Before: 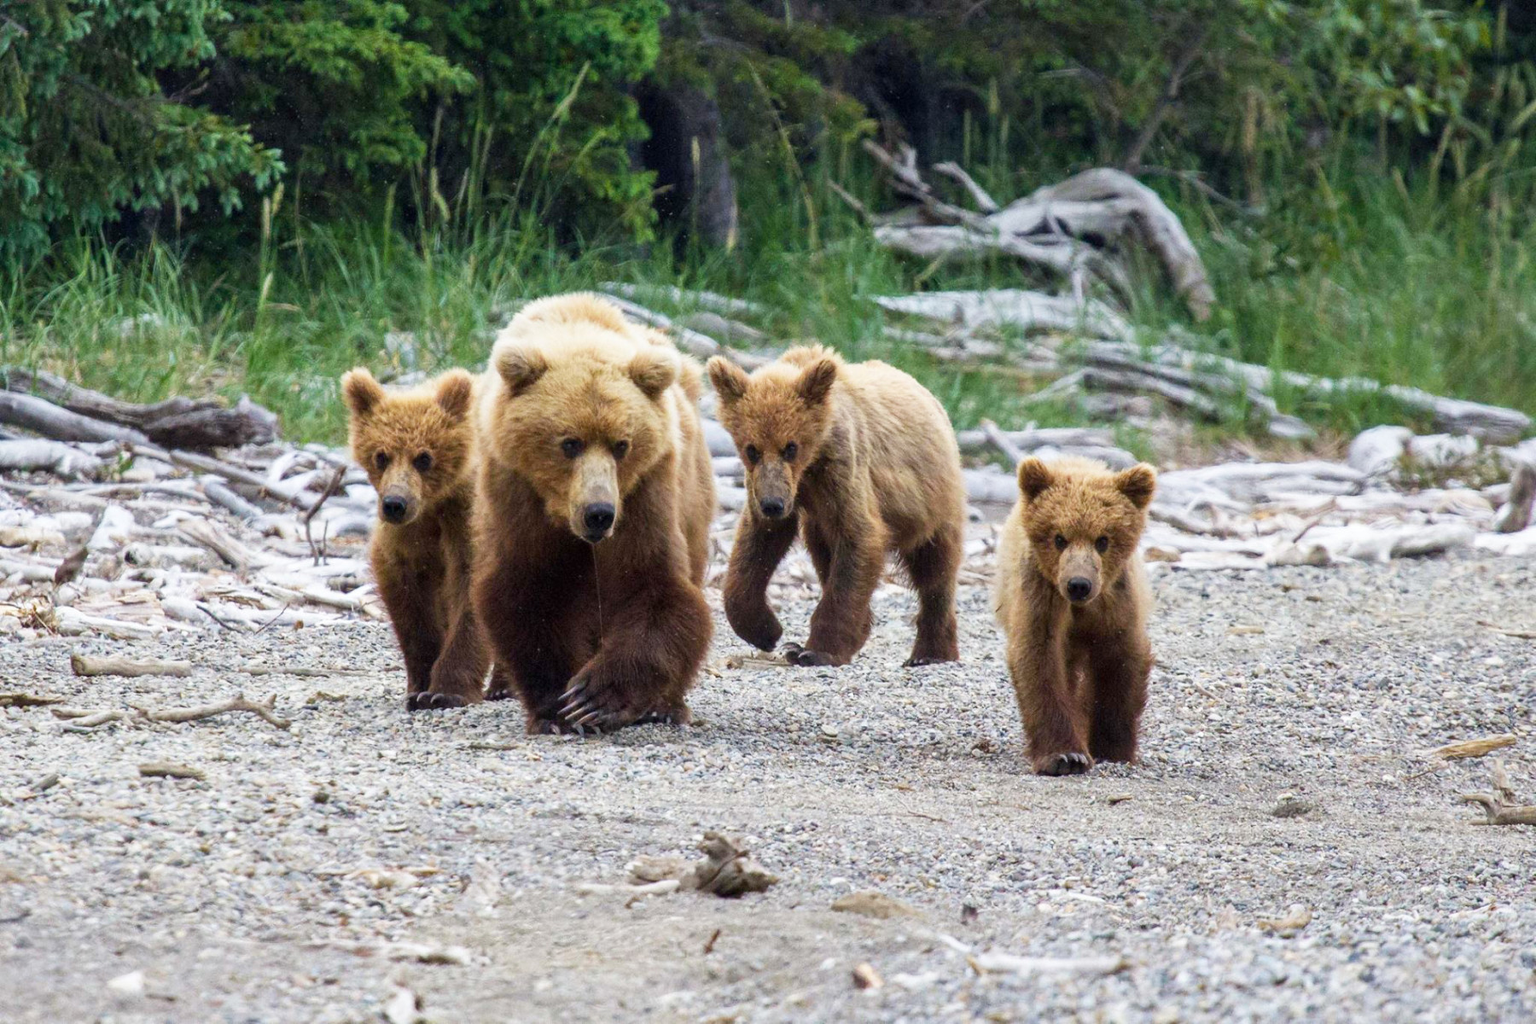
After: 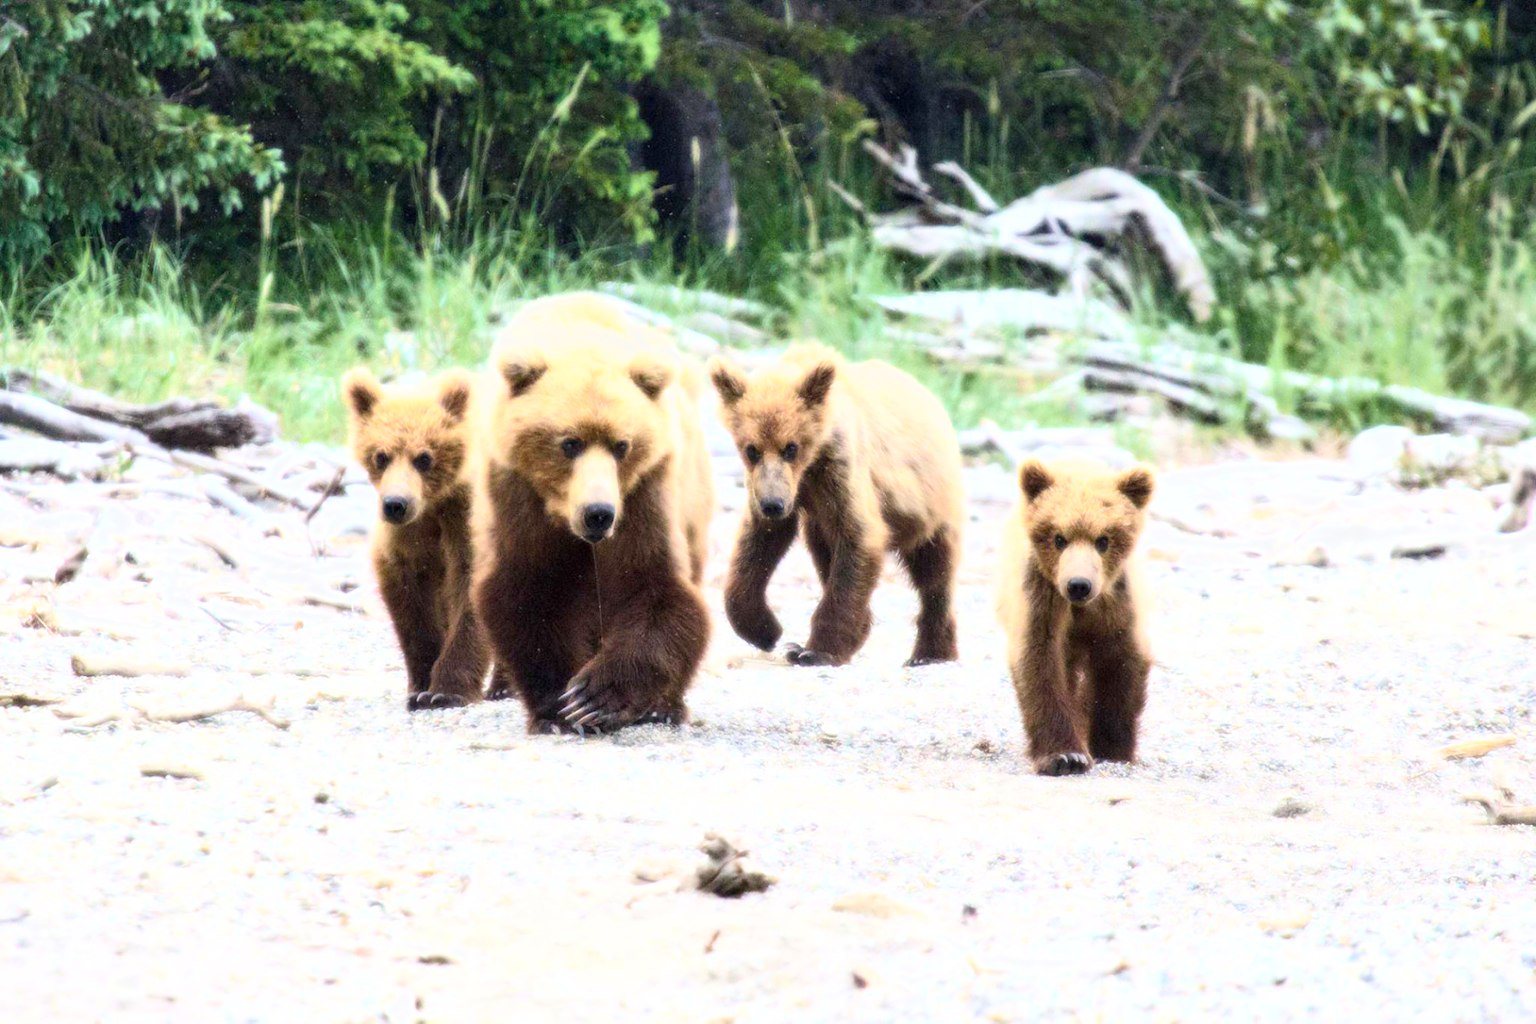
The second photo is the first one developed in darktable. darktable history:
exposure: exposure 0.507 EV, compensate highlight preservation false
bloom: size 0%, threshold 54.82%, strength 8.31%
